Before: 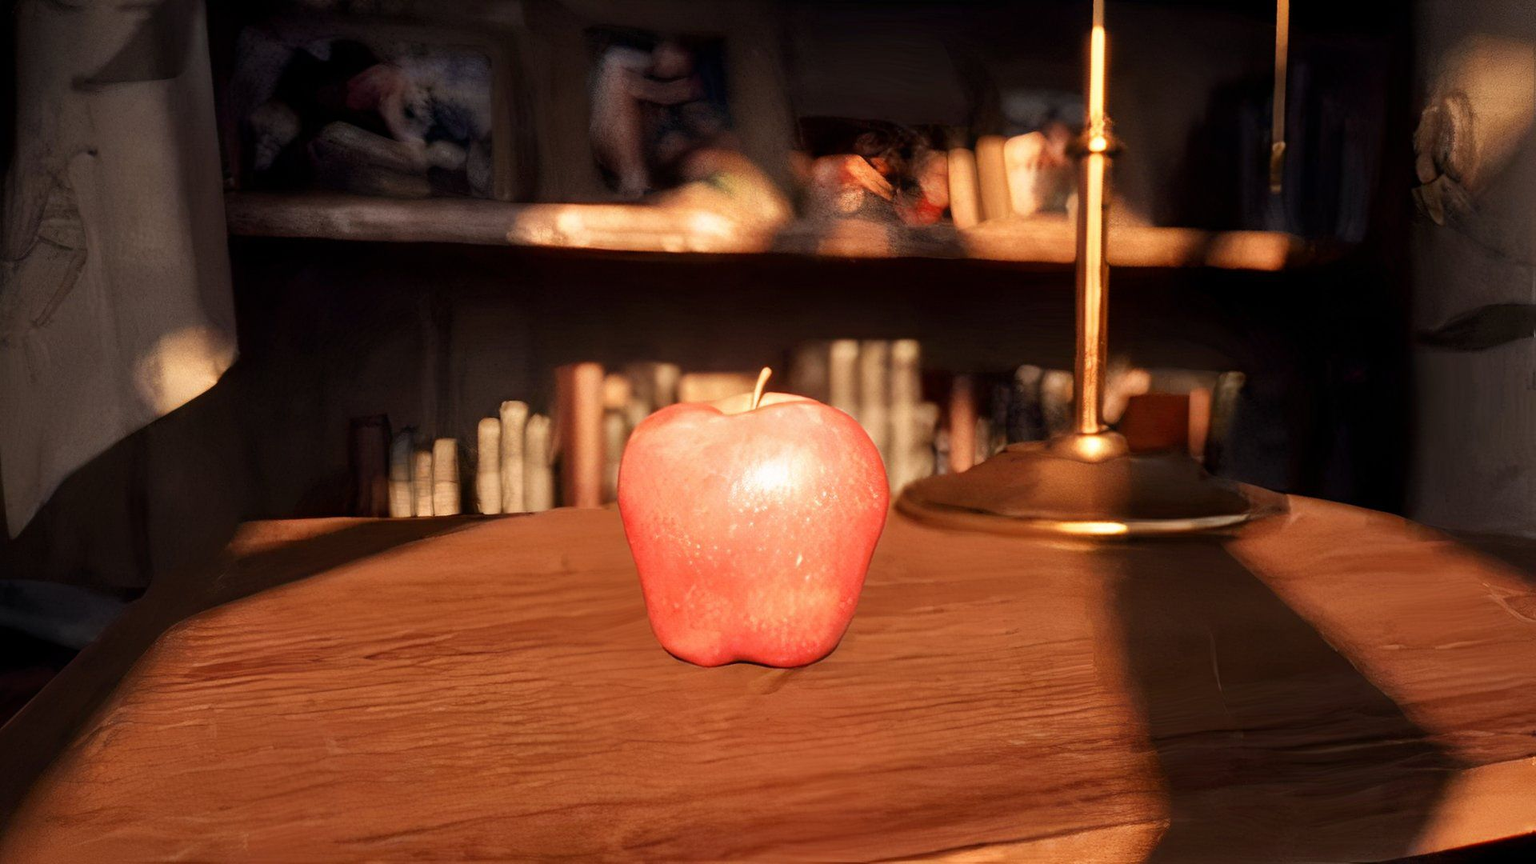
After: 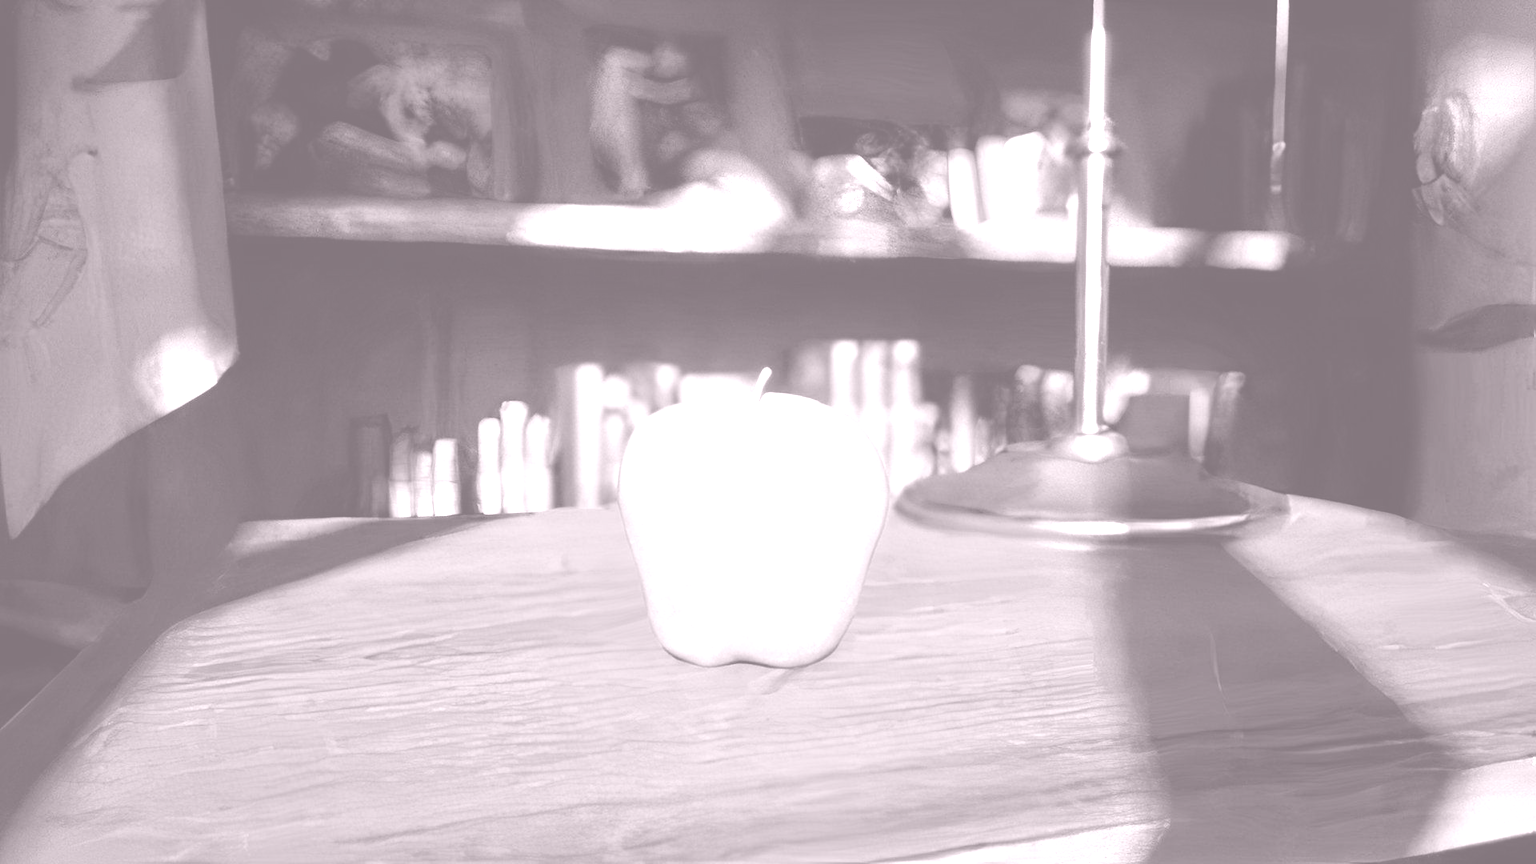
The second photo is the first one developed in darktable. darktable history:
color correction: highlights a* 15.46, highlights b* -20.56
colorize: hue 25.2°, saturation 83%, source mix 82%, lightness 79%, version 1
